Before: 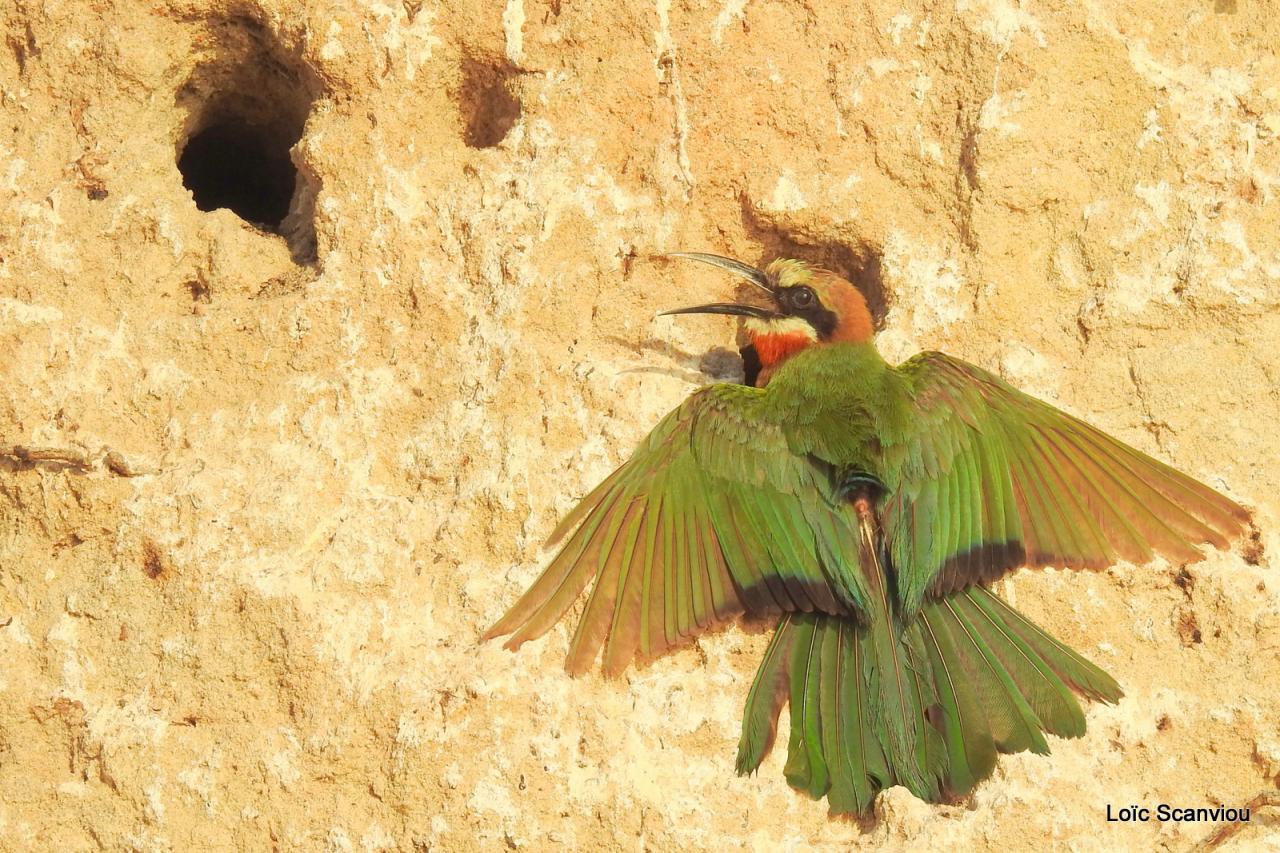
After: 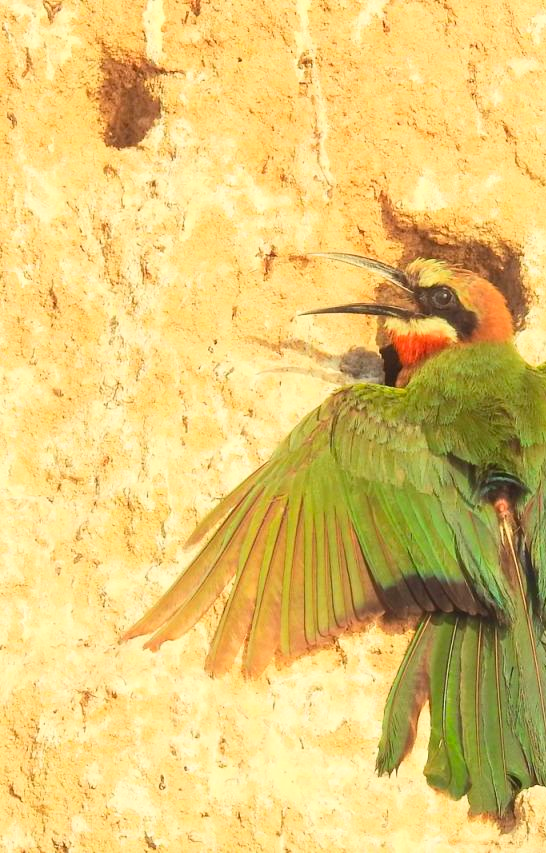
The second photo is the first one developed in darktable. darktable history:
contrast brightness saturation: contrast 0.199, brightness 0.163, saturation 0.224
crop: left 28.165%, right 29.17%
